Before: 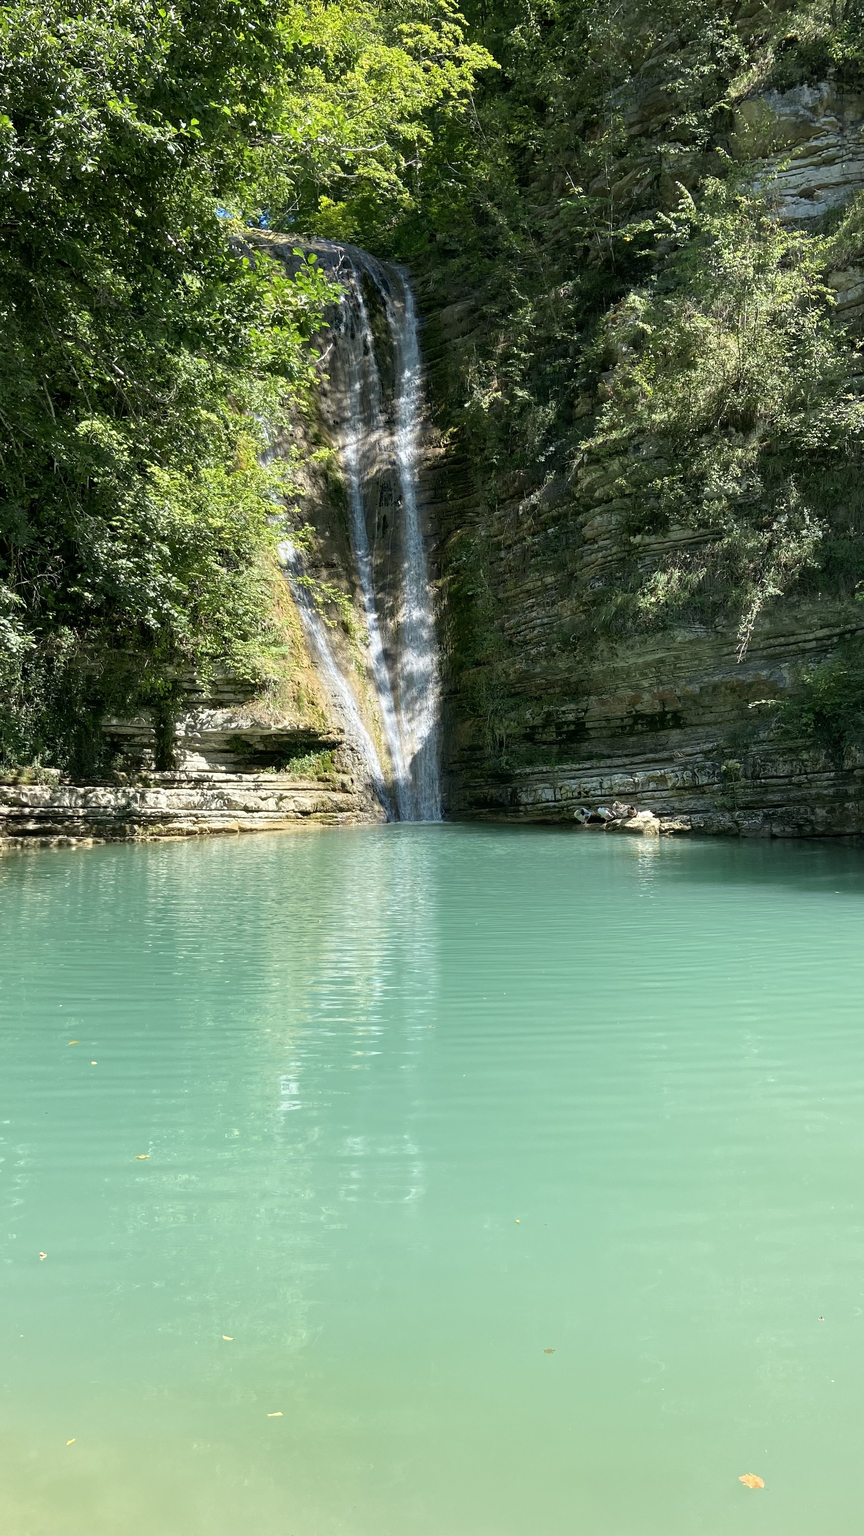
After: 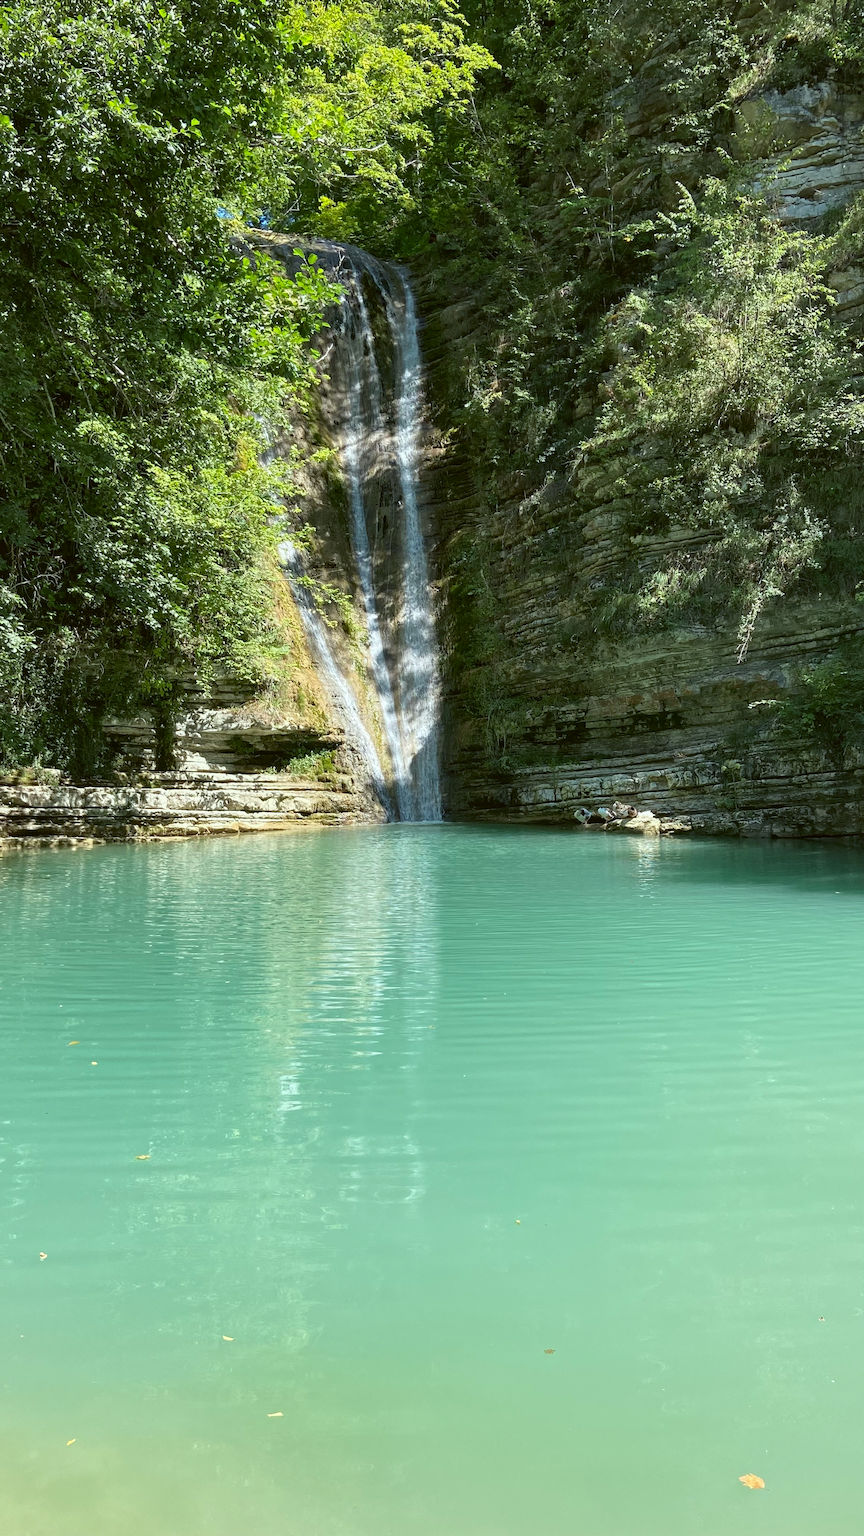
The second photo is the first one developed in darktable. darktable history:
color balance: lift [1.004, 1.002, 1.002, 0.998], gamma [1, 1.007, 1.002, 0.993], gain [1, 0.977, 1.013, 1.023], contrast -3.64%
local contrast: mode bilateral grid, contrast 20, coarseness 50, detail 120%, midtone range 0.2
